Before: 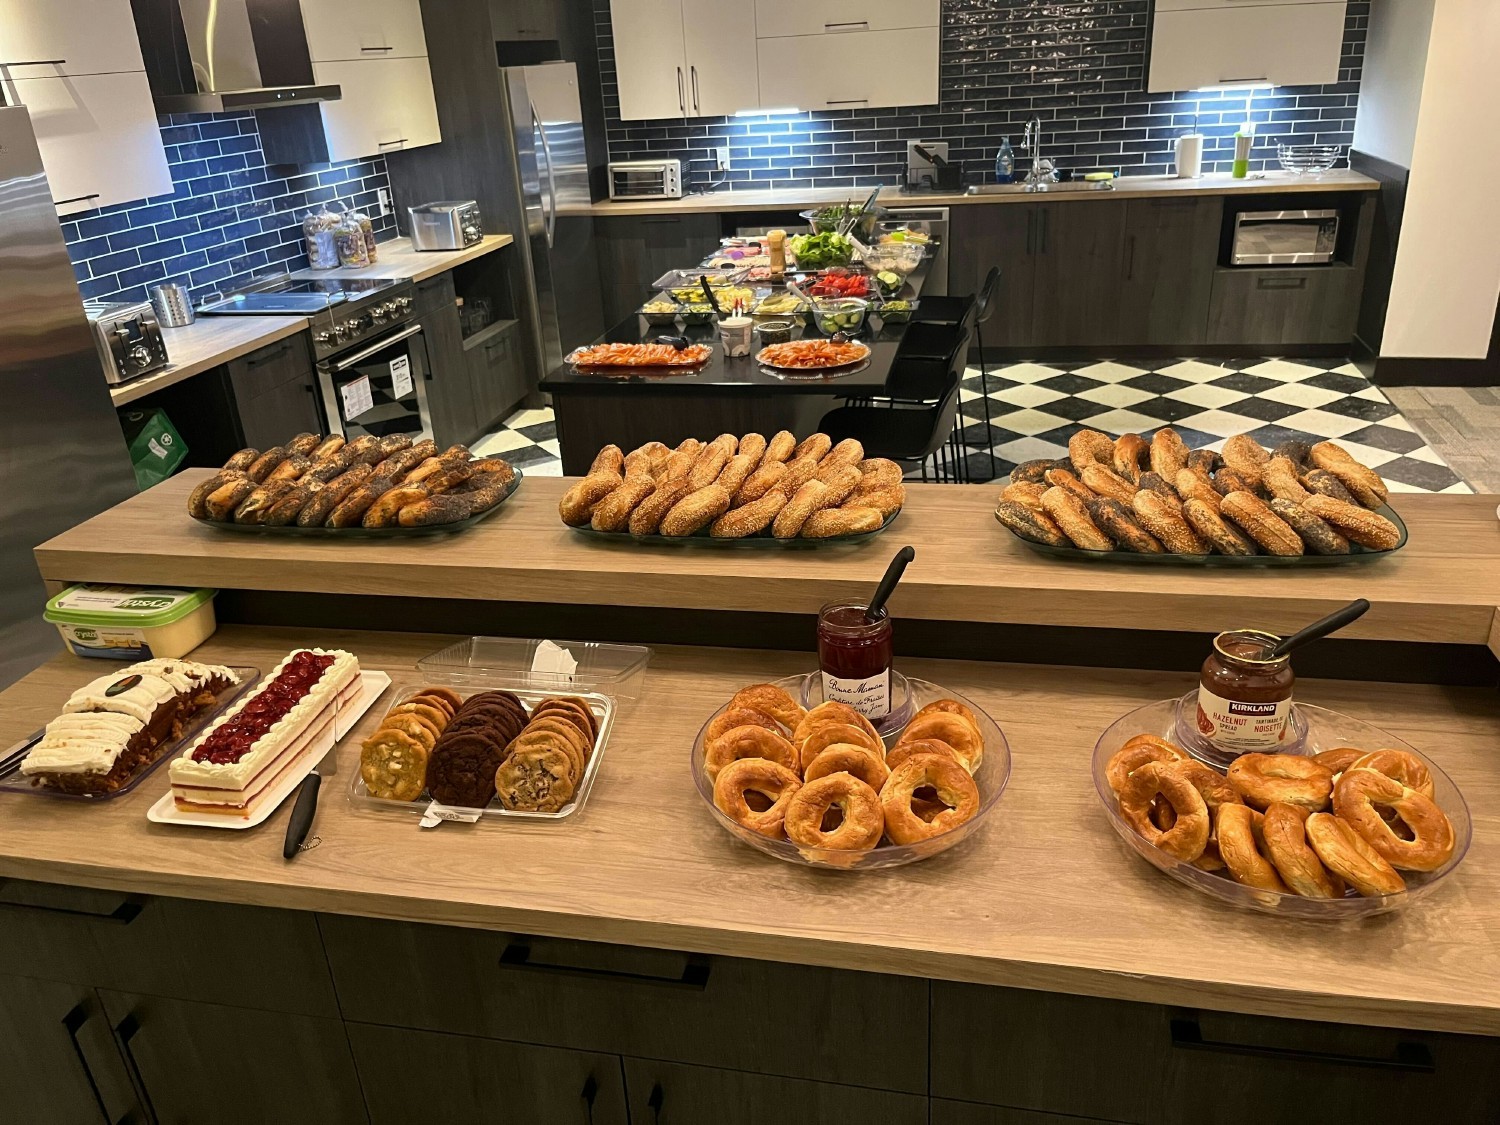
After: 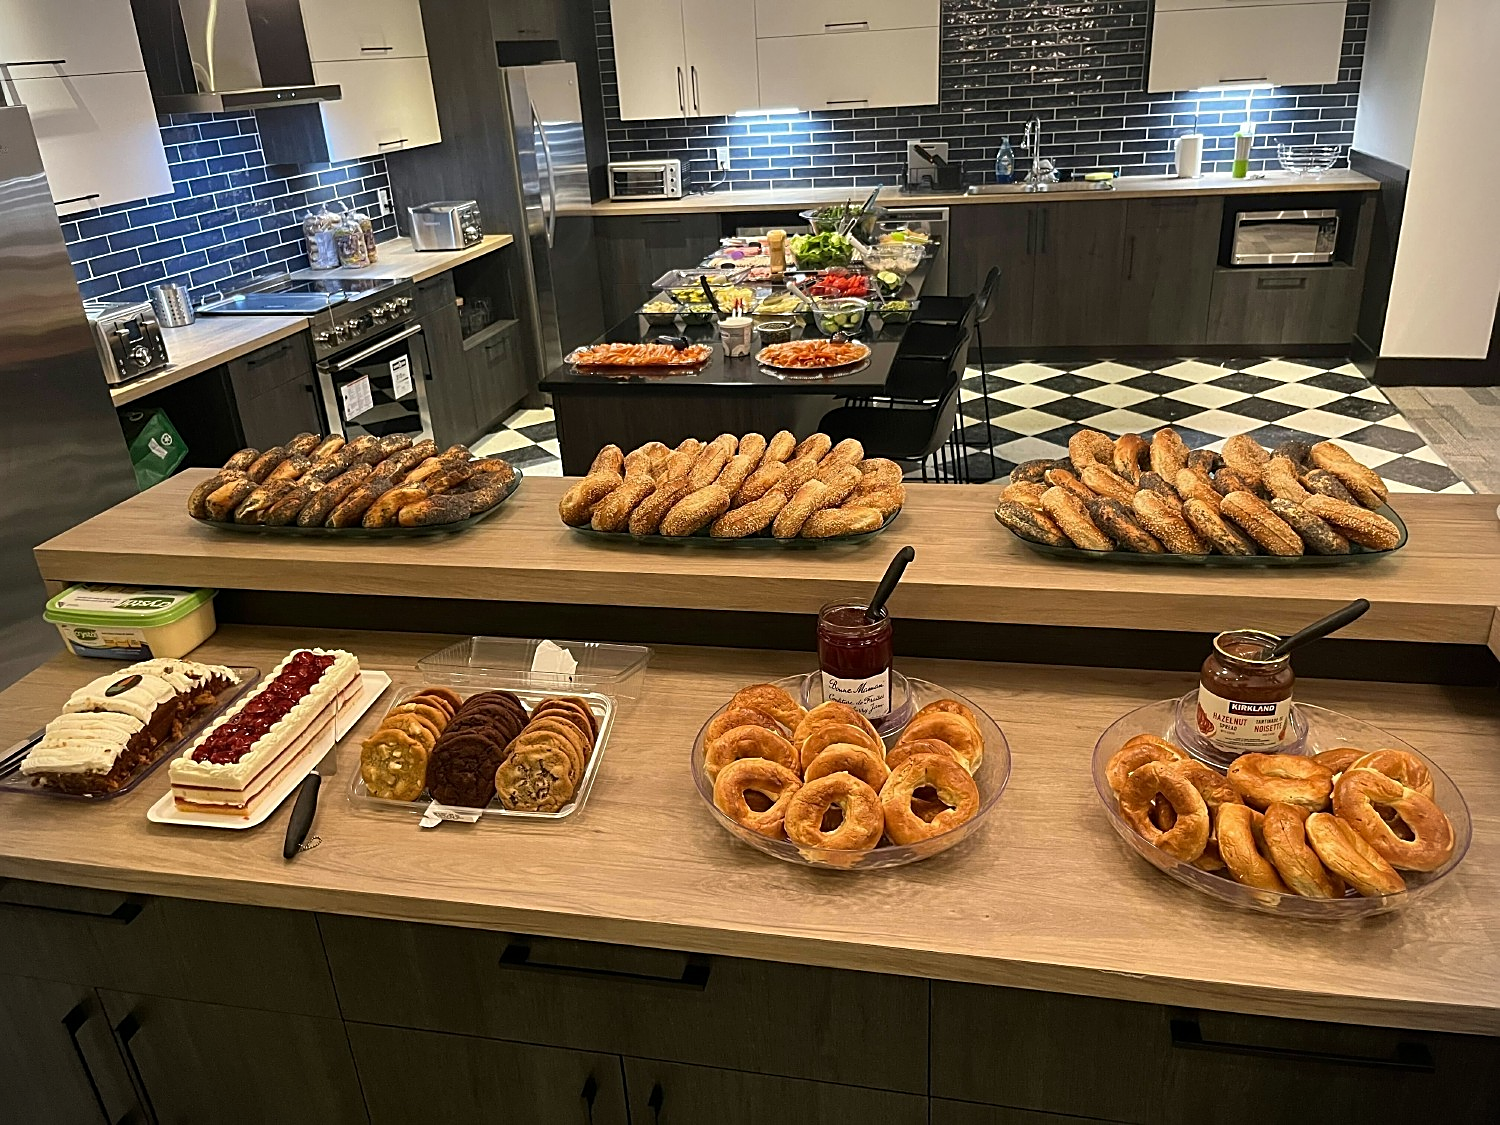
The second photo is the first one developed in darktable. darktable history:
sharpen: on, module defaults
vignetting: fall-off start 91.15%, saturation -0.64
